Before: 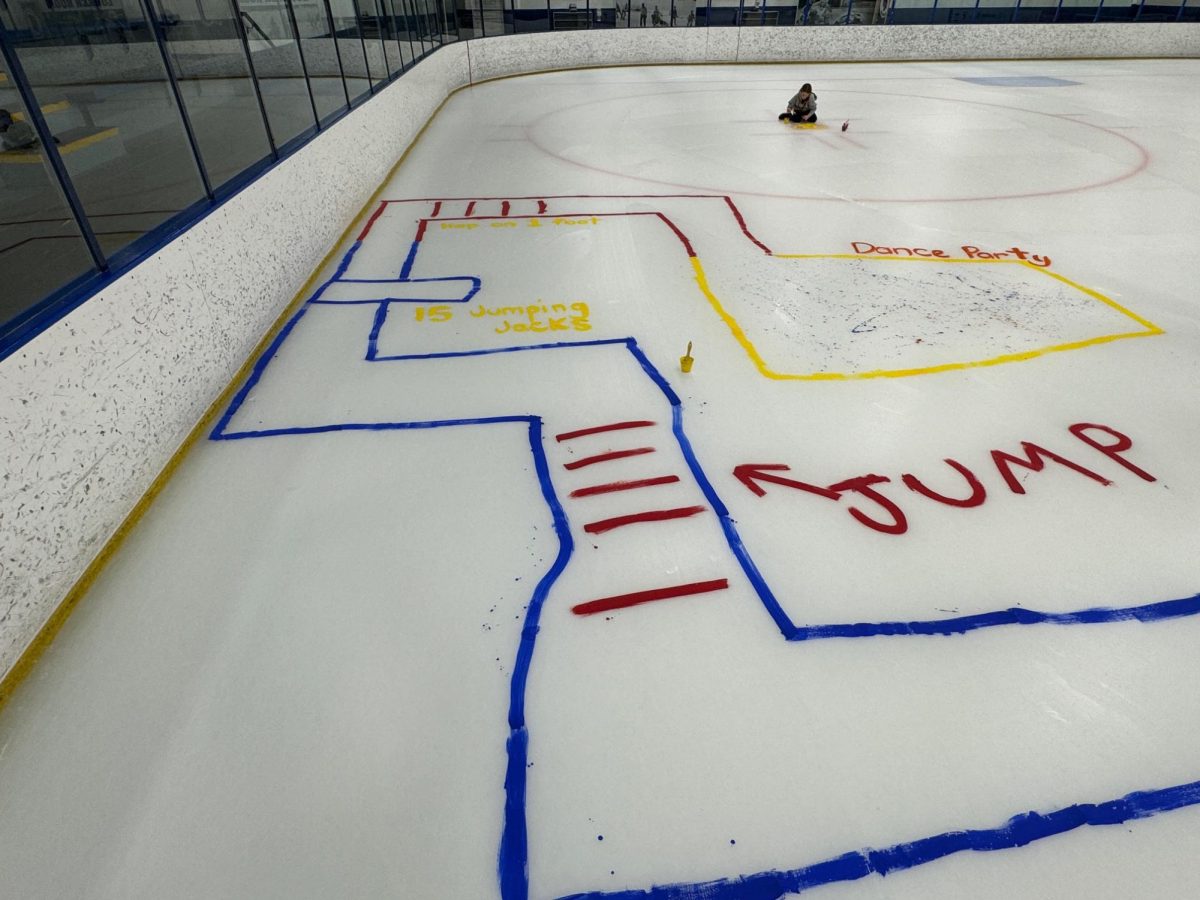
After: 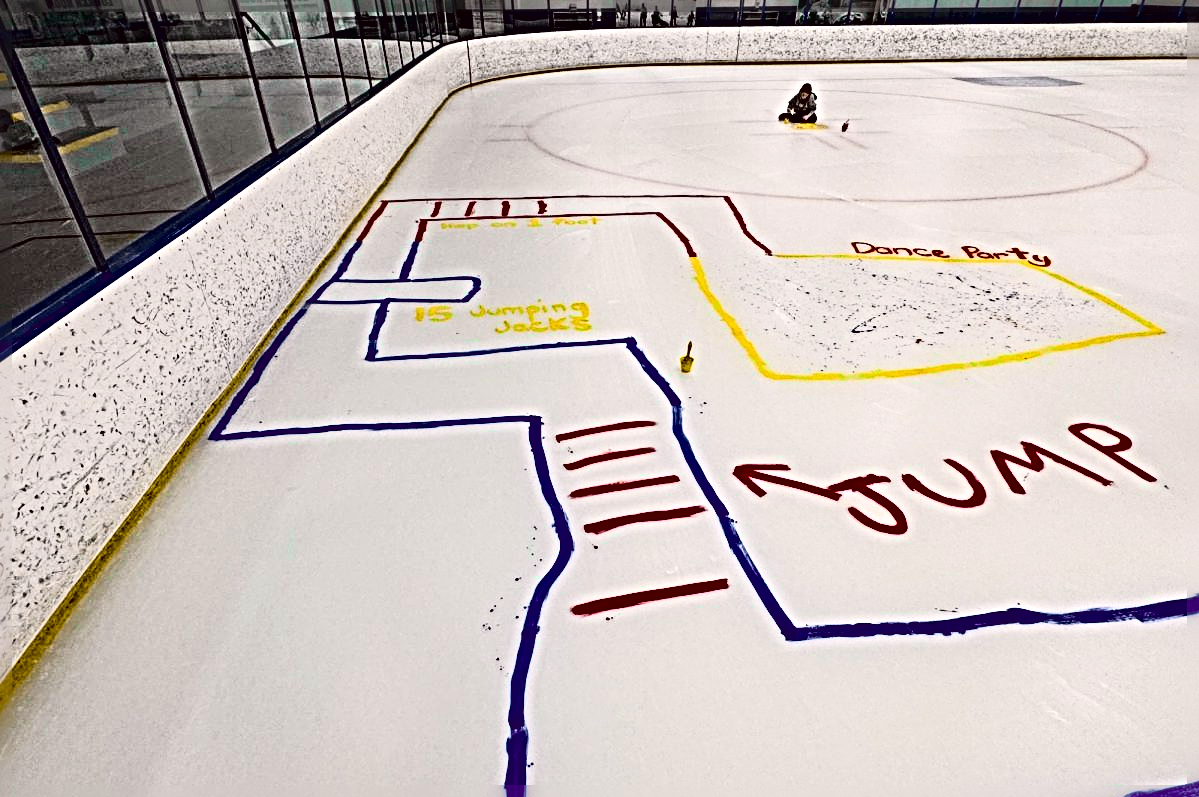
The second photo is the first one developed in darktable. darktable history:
sharpen: radius 6.286, amount 1.812, threshold 0.165
tone curve: curves: ch0 [(0, 0.012) (0.144, 0.137) (0.326, 0.386) (0.489, 0.573) (0.656, 0.763) (0.849, 0.902) (1, 0.974)]; ch1 [(0, 0) (0.366, 0.367) (0.475, 0.453) (0.487, 0.501) (0.519, 0.527) (0.544, 0.579) (0.562, 0.619) (0.622, 0.694) (1, 1)]; ch2 [(0, 0) (0.333, 0.346) (0.375, 0.375) (0.424, 0.43) (0.476, 0.492) (0.502, 0.503) (0.533, 0.541) (0.572, 0.615) (0.605, 0.656) (0.641, 0.709) (1, 1)], color space Lab, independent channels, preserve colors none
shadows and highlights: shadows -28.83, highlights 30.12
crop and rotate: top 0%, bottom 11.364%
